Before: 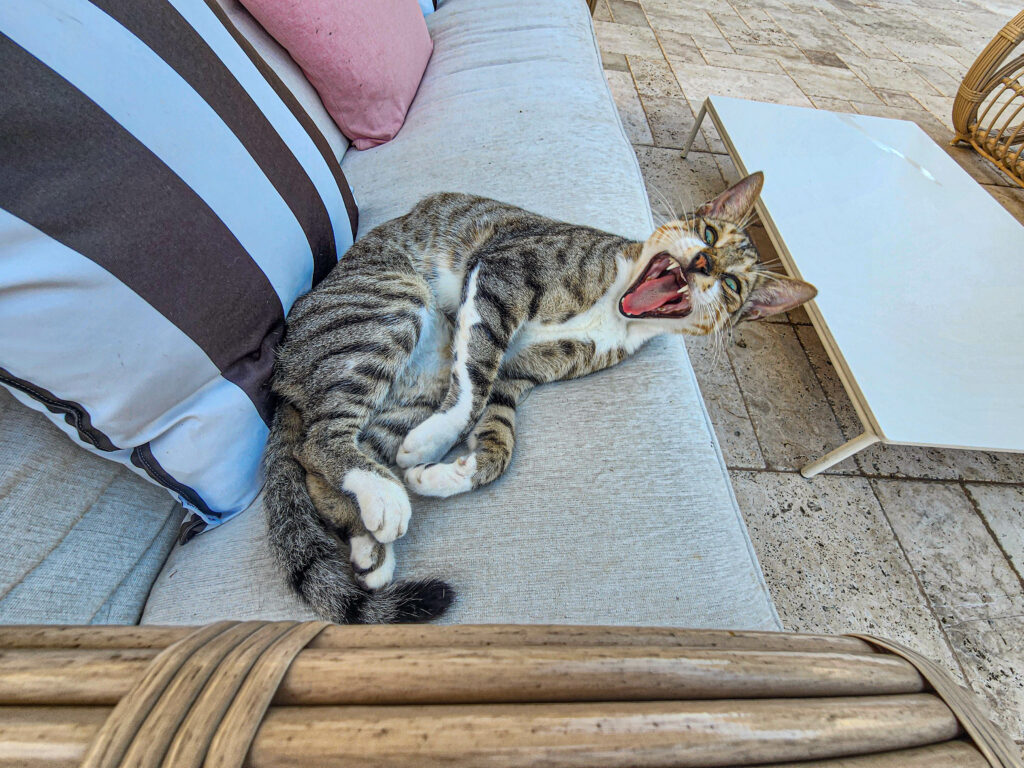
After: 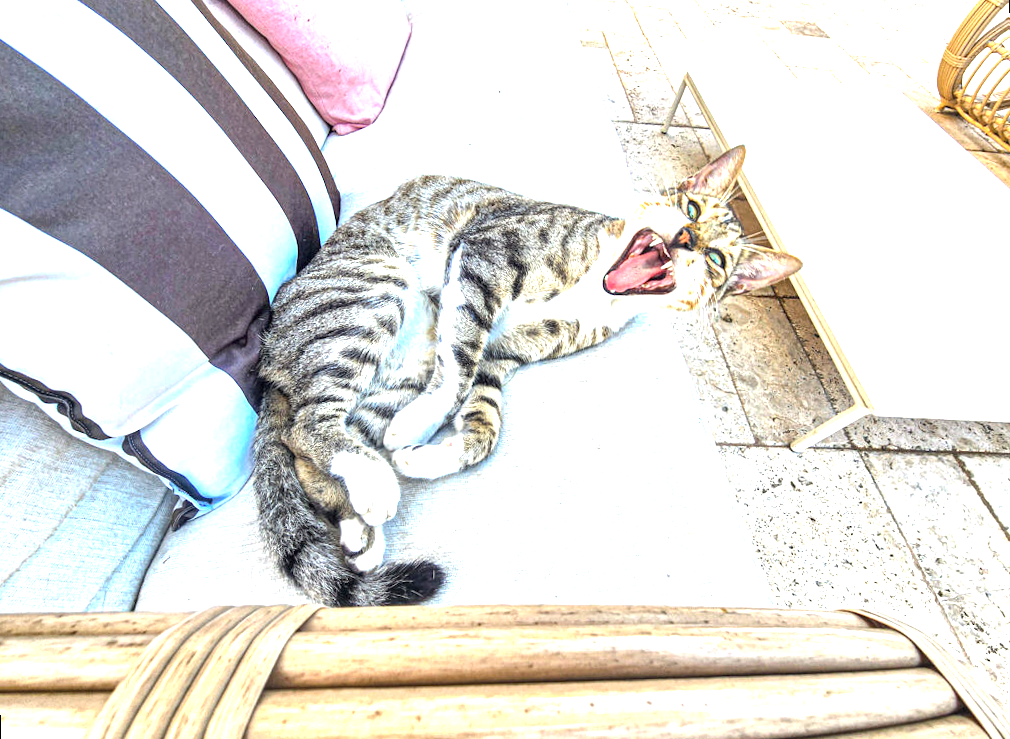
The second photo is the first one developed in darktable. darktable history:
exposure: black level correction 0, exposure 1.9 EV, compensate highlight preservation false
rotate and perspective: rotation -1.32°, lens shift (horizontal) -0.031, crop left 0.015, crop right 0.985, crop top 0.047, crop bottom 0.982
levels: mode automatic, gray 50.8%
tone equalizer: -8 EV 0.06 EV, smoothing diameter 25%, edges refinement/feathering 10, preserve details guided filter
